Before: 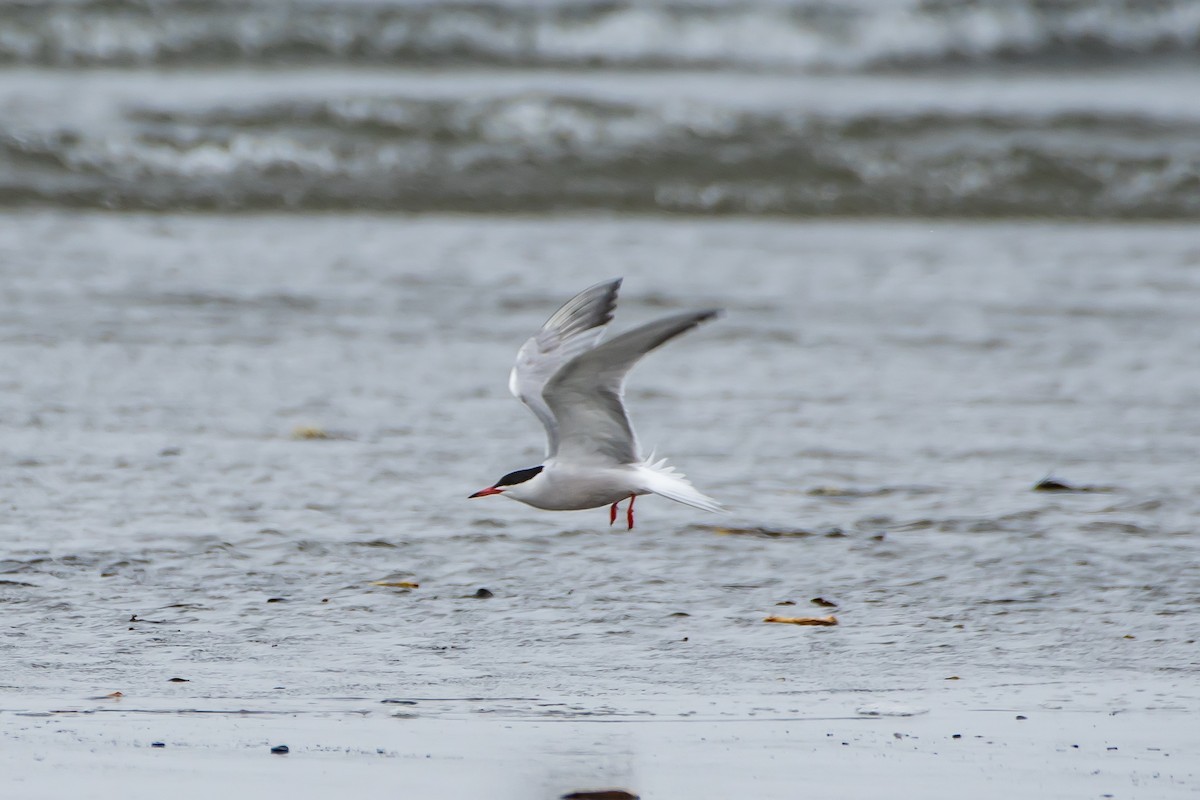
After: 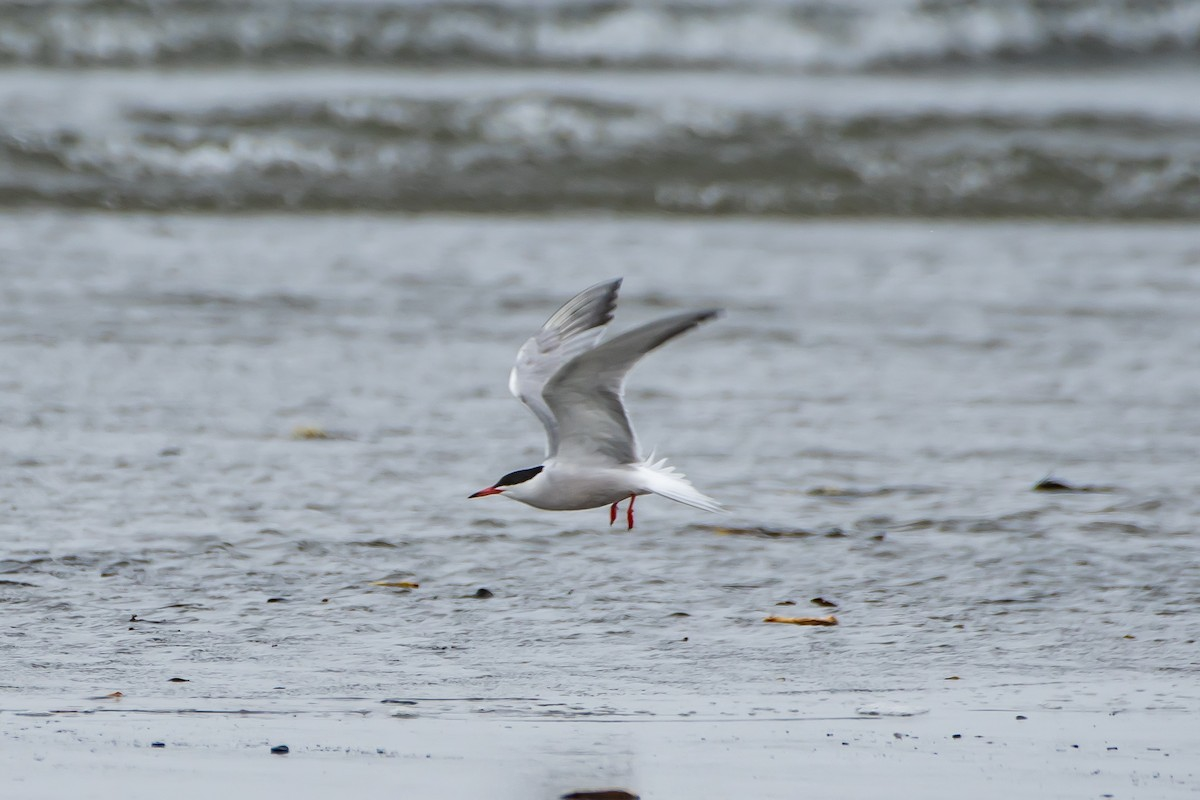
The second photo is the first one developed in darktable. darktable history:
shadows and highlights: shadows 36.31, highlights -27.01, soften with gaussian
